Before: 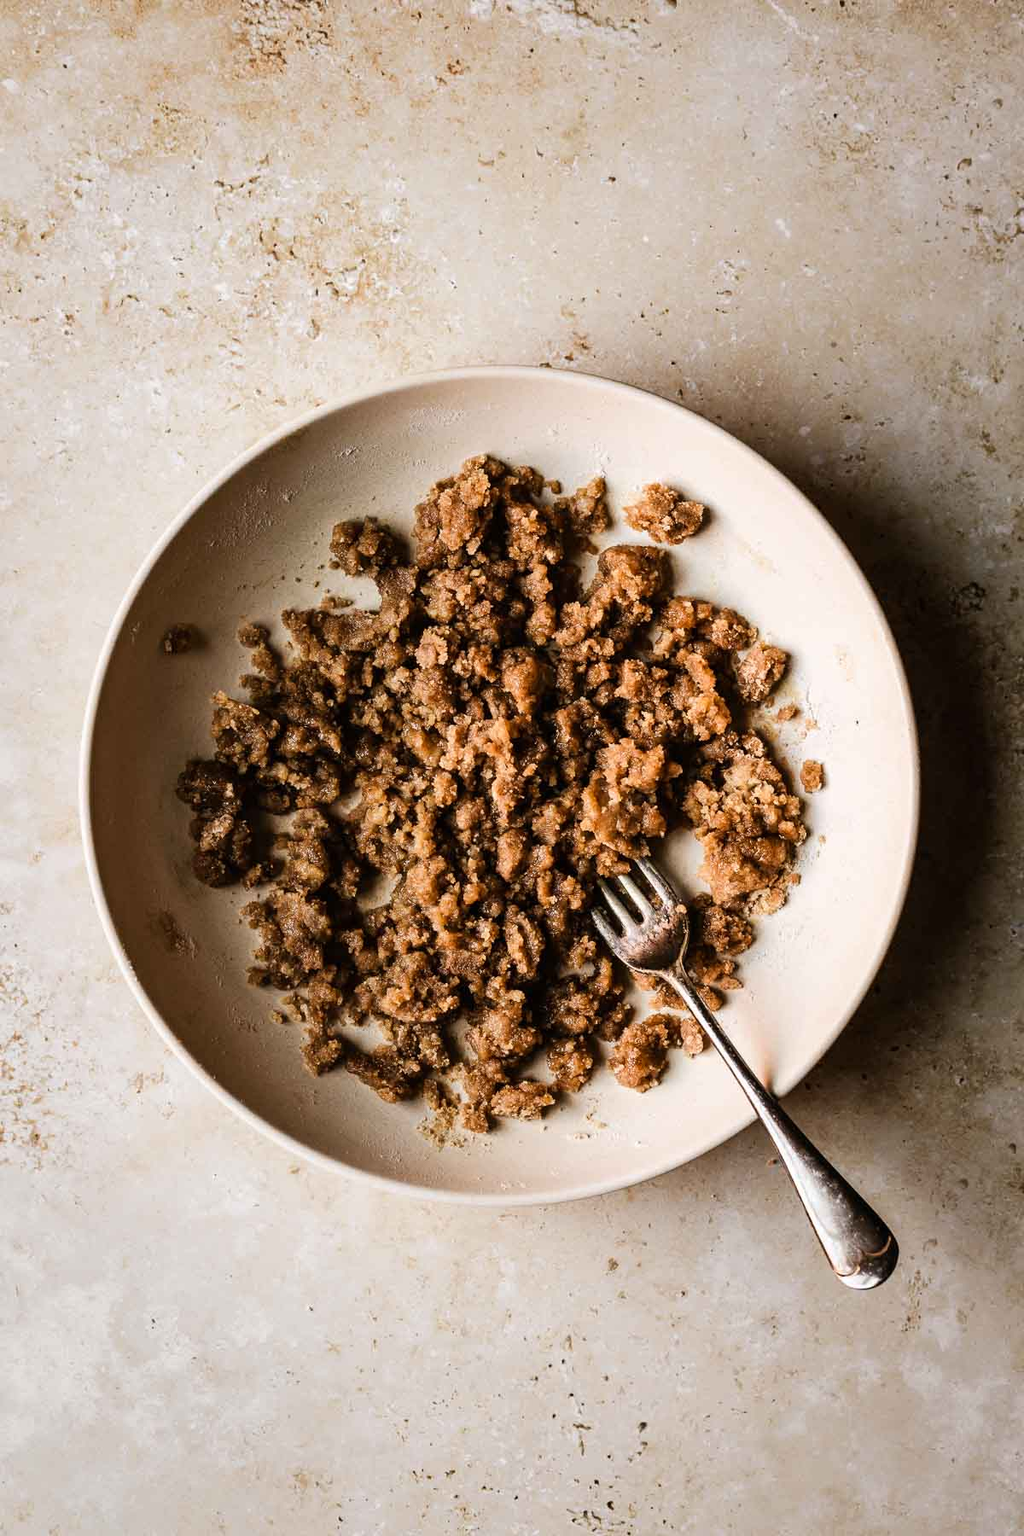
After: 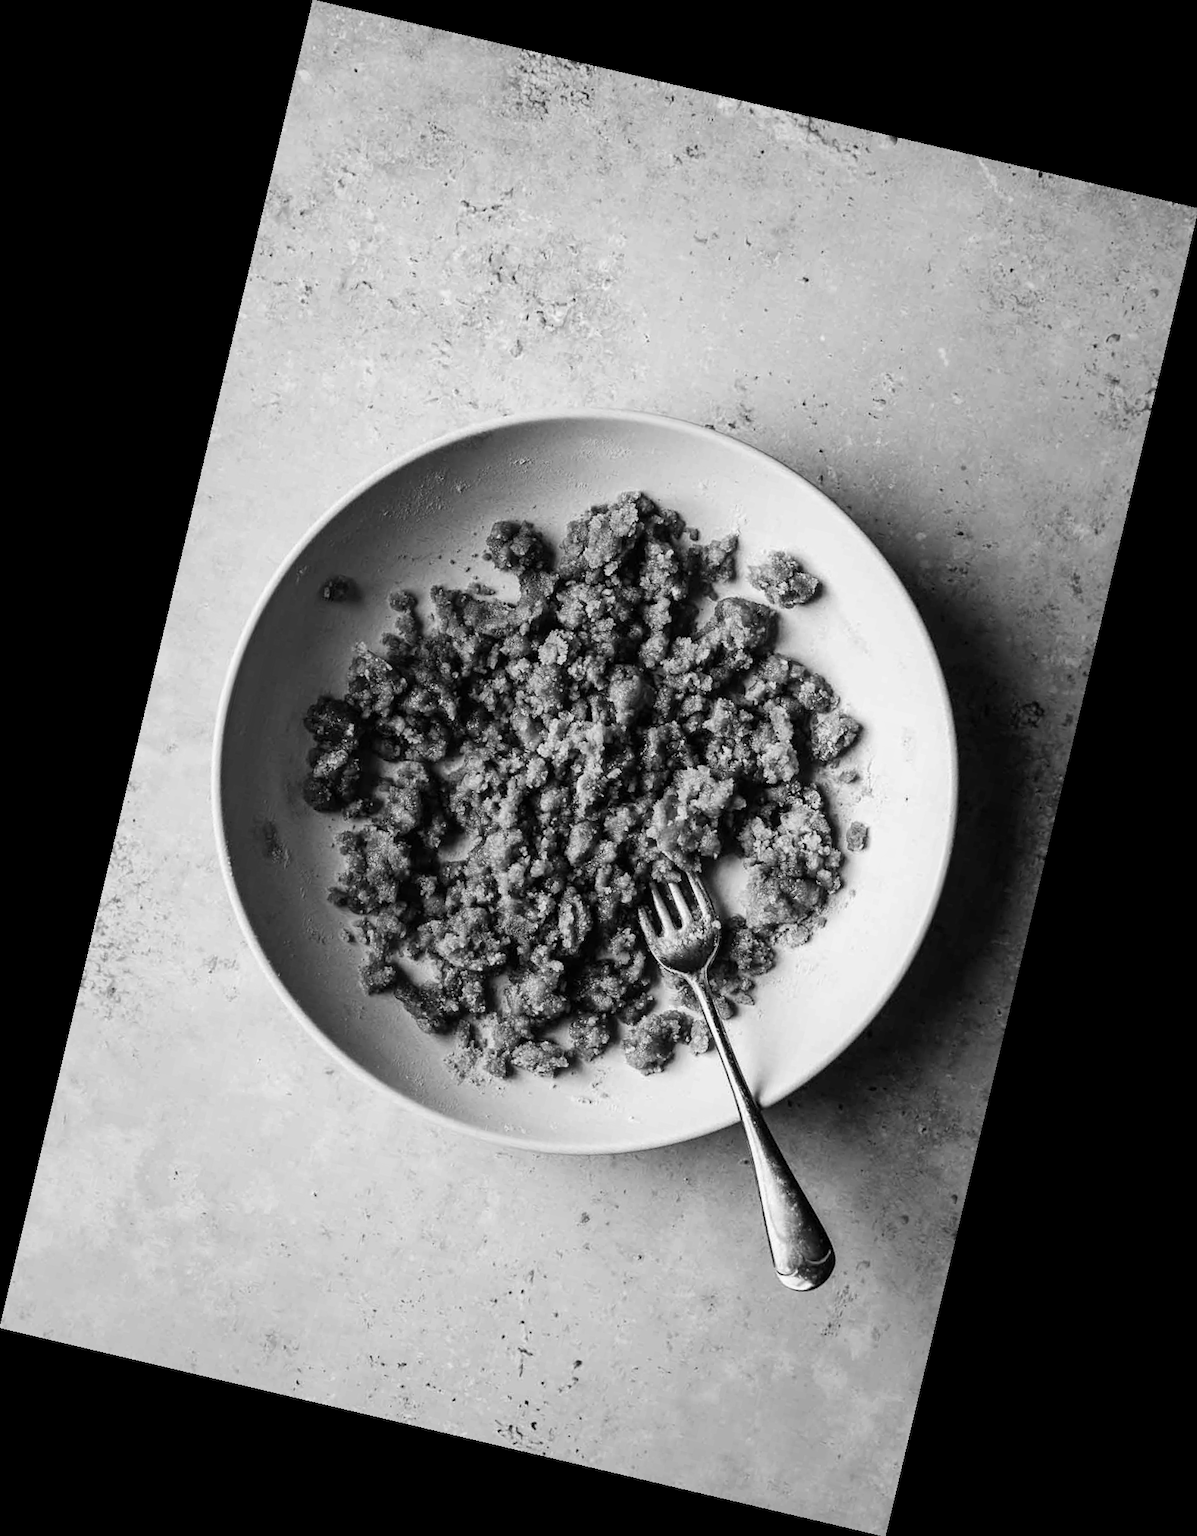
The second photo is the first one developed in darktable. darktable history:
rotate and perspective: rotation 13.27°, automatic cropping off
monochrome: a 32, b 64, size 2.3
